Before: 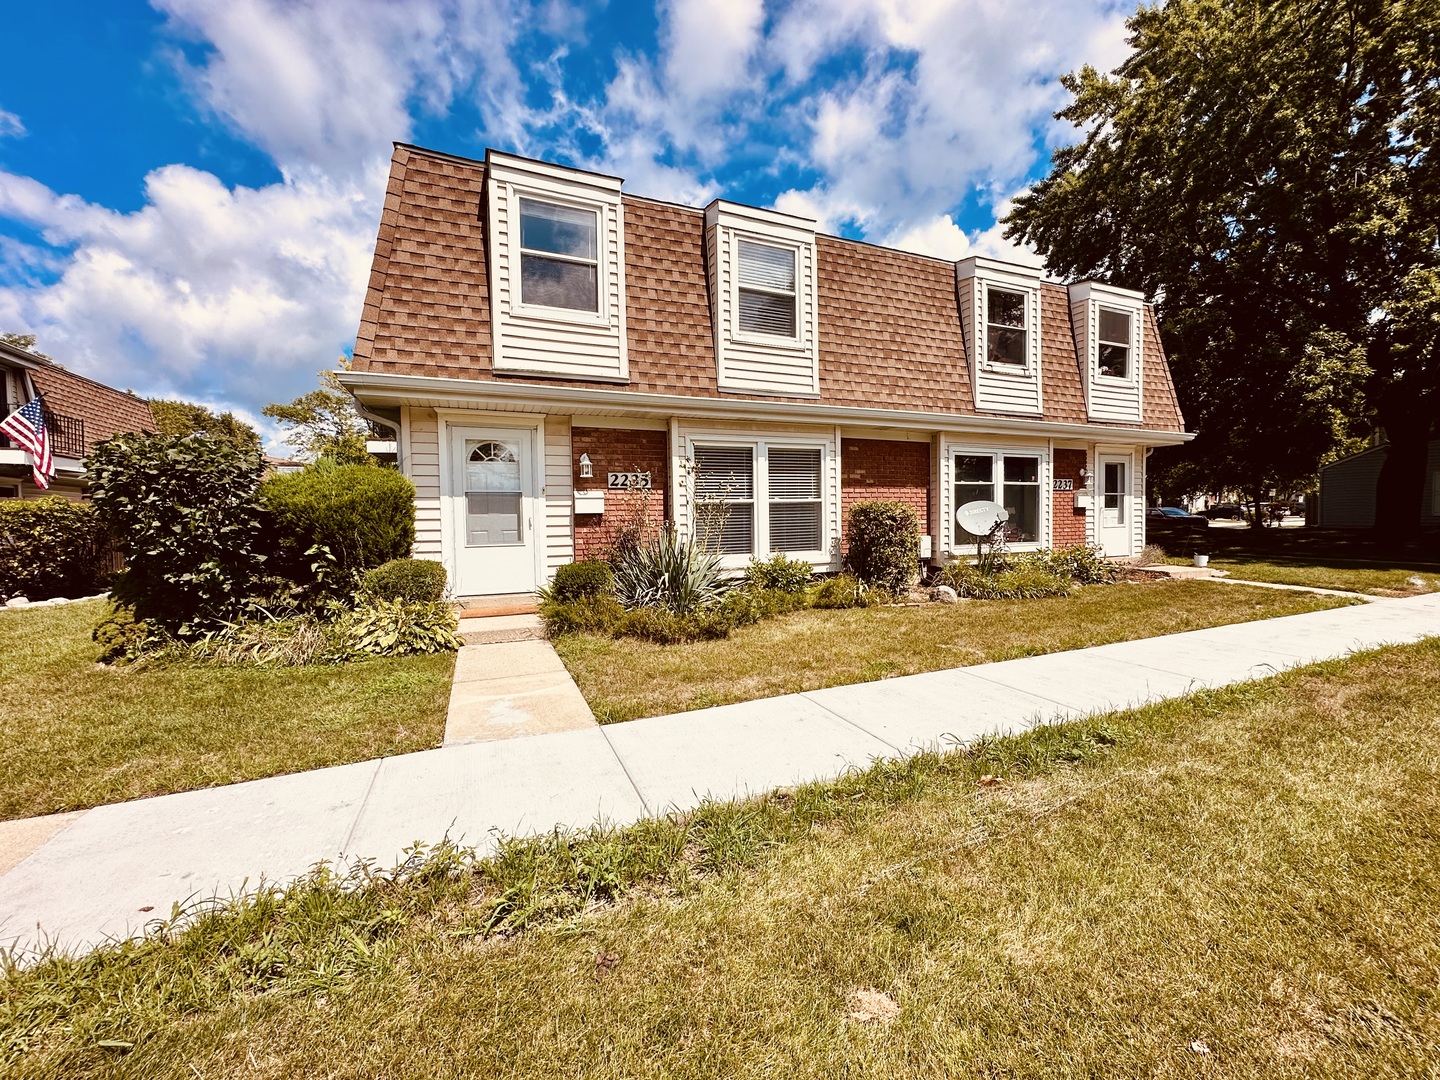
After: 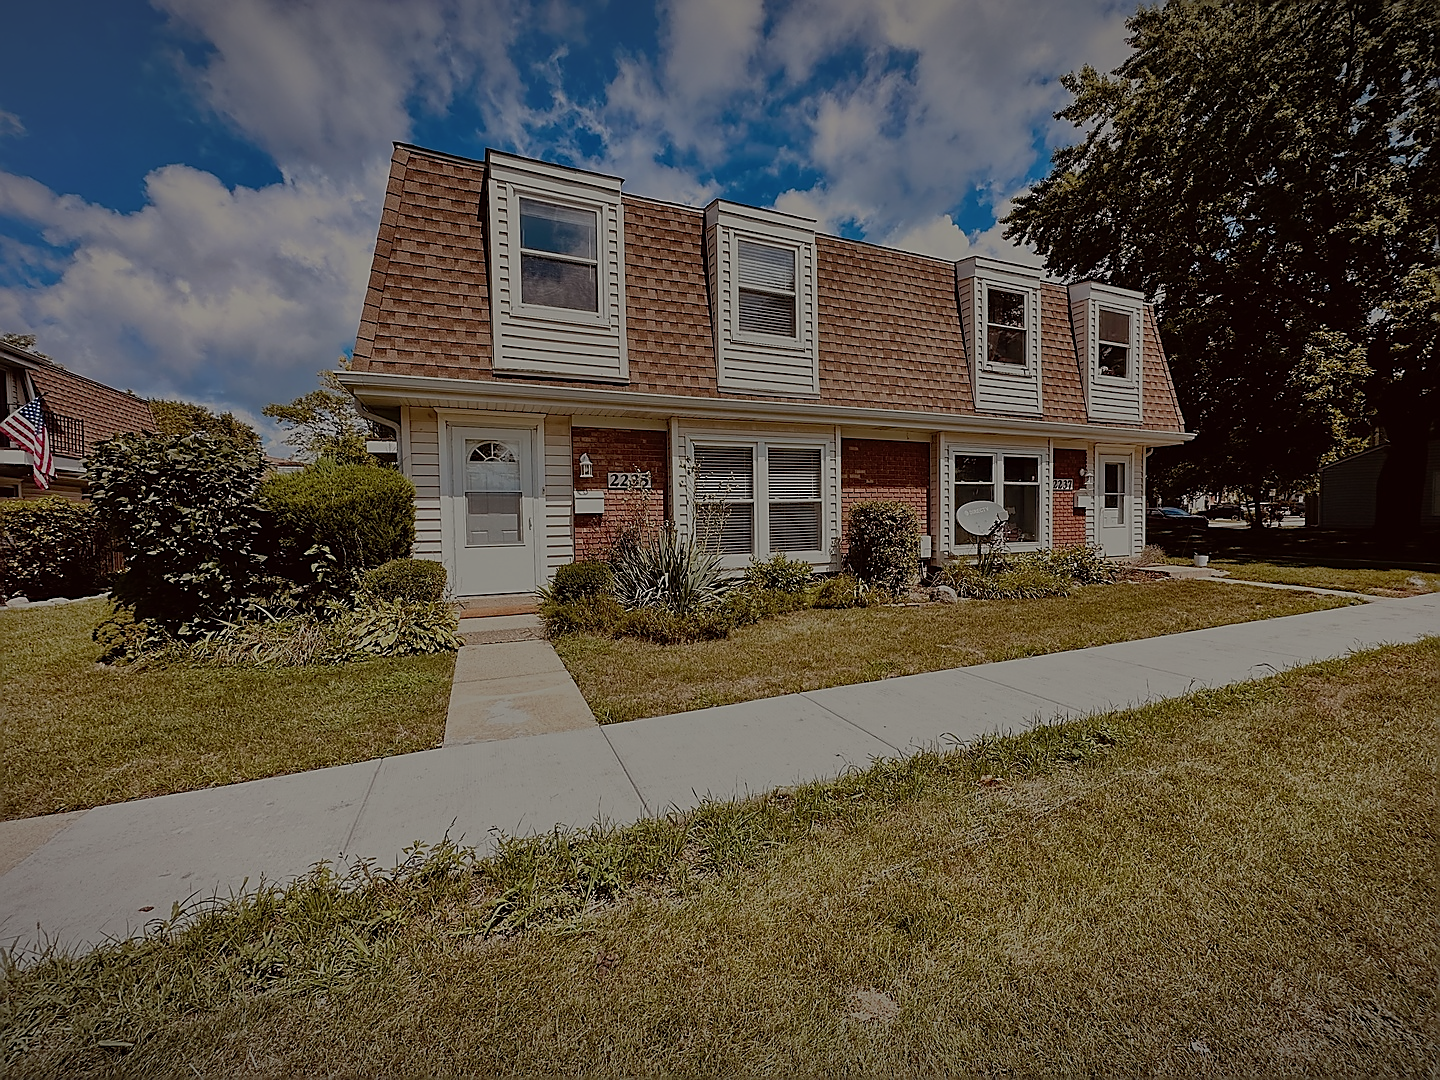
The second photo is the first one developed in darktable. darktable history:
exposure: exposure -1.461 EV, compensate exposure bias true, compensate highlight preservation false
vignetting: fall-off start 98.8%, fall-off radius 99.02%, brightness -0.676, width/height ratio 1.424
shadows and highlights: on, module defaults
sharpen: radius 1.353, amount 1.249, threshold 0.69
